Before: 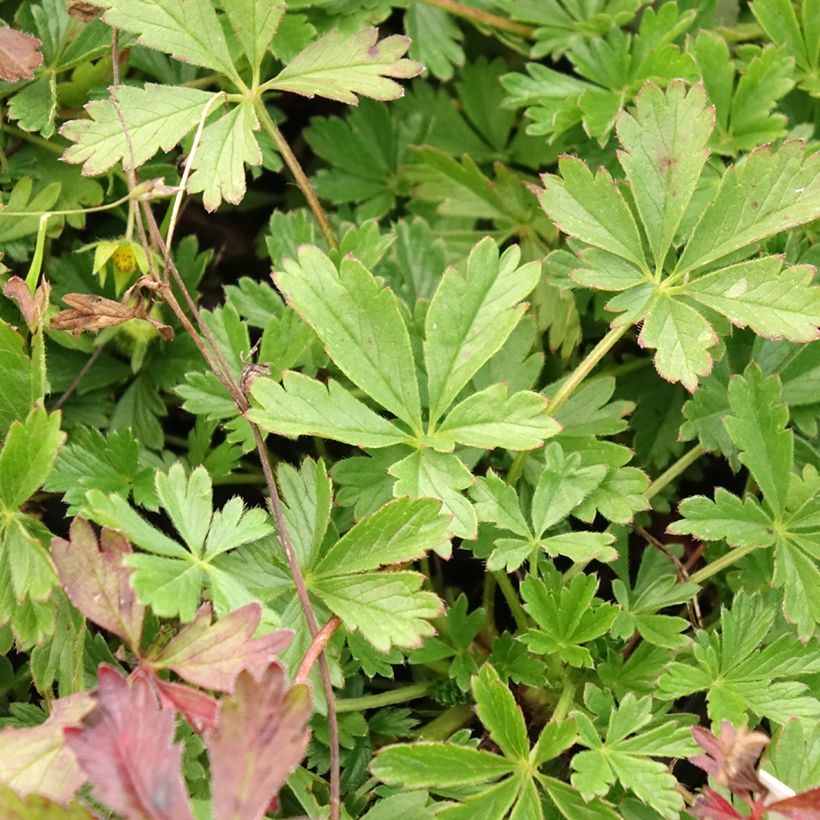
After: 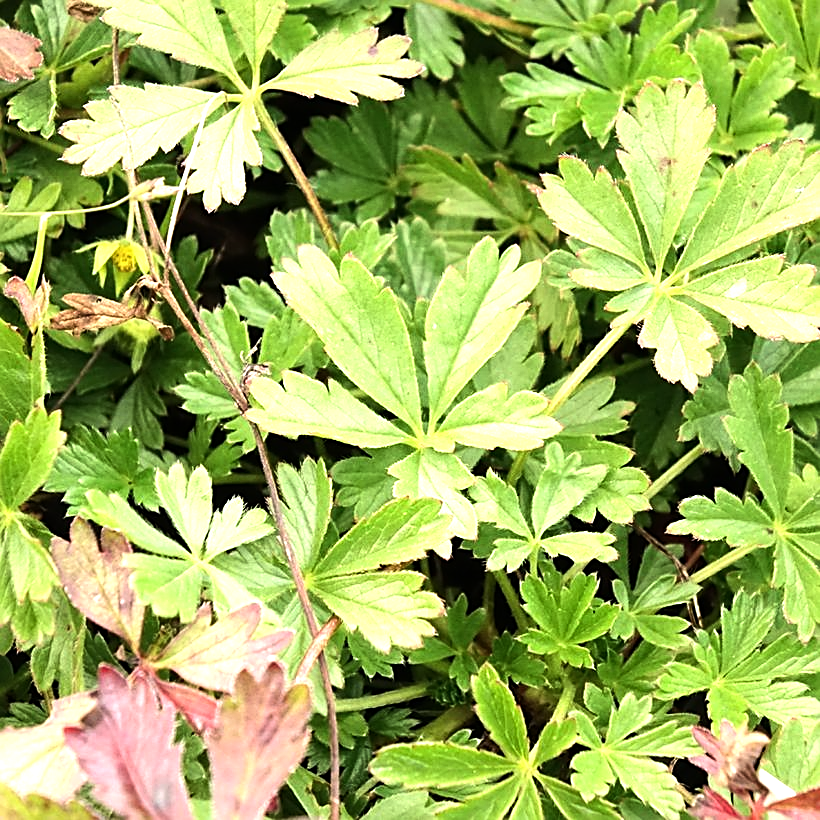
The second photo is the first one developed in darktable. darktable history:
tone equalizer: -8 EV -1.08 EV, -7 EV -1.01 EV, -6 EV -0.867 EV, -5 EV -0.578 EV, -3 EV 0.578 EV, -2 EV 0.867 EV, -1 EV 1.01 EV, +0 EV 1.08 EV, edges refinement/feathering 500, mask exposure compensation -1.57 EV, preserve details no
sharpen: on, module defaults
color balance rgb: on, module defaults
